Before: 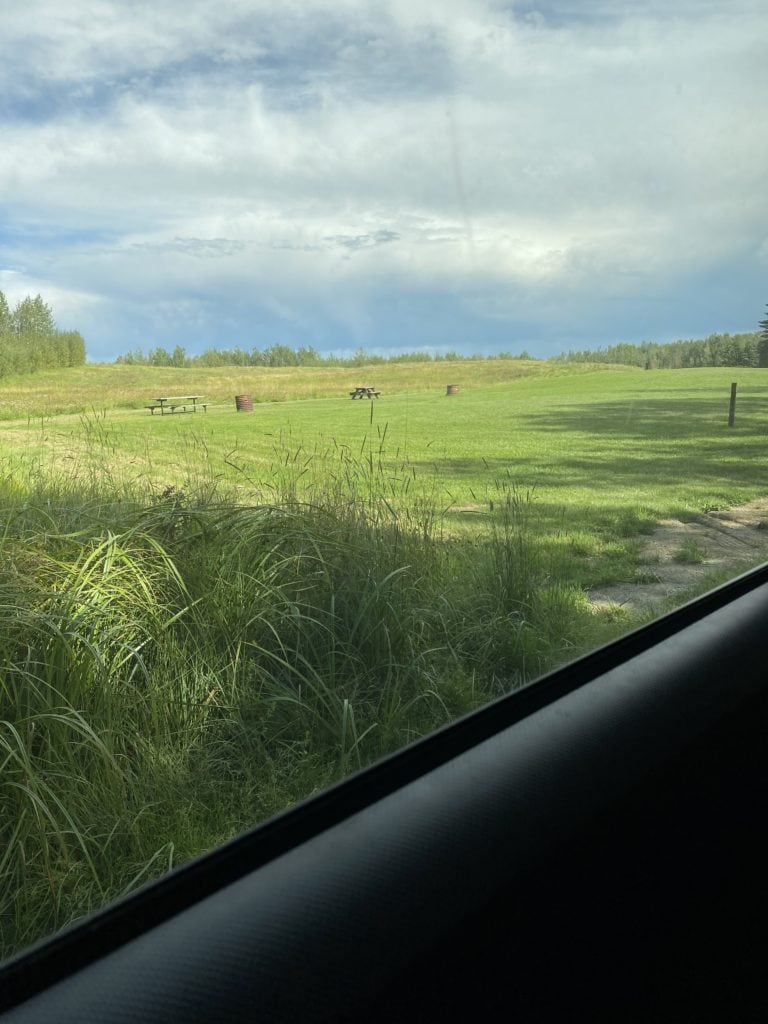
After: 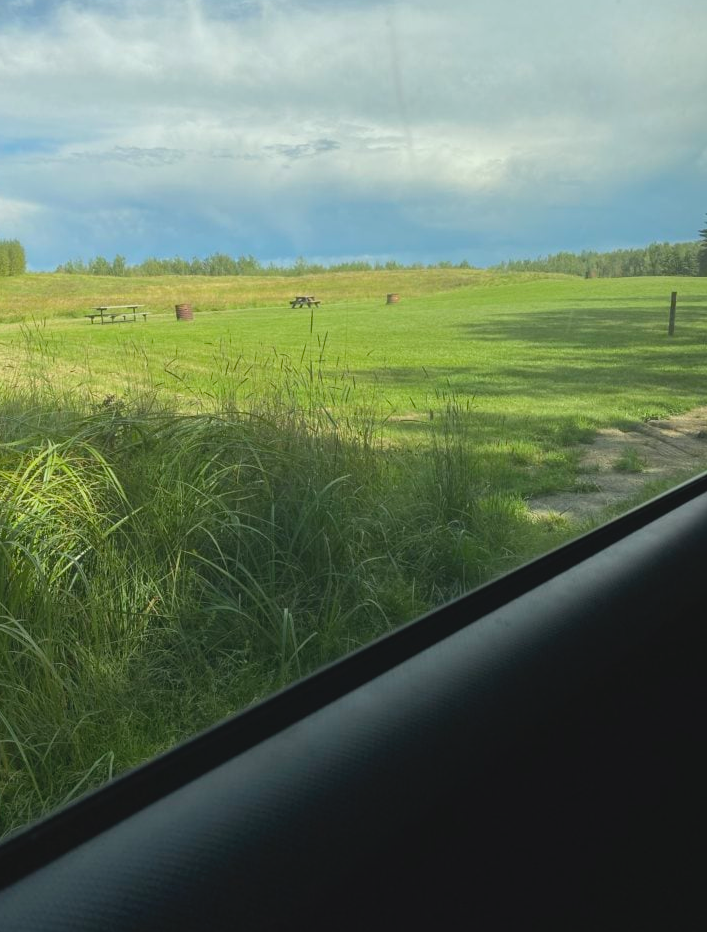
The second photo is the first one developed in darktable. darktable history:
contrast brightness saturation: contrast -0.12
crop and rotate: left 7.87%, top 8.918%
